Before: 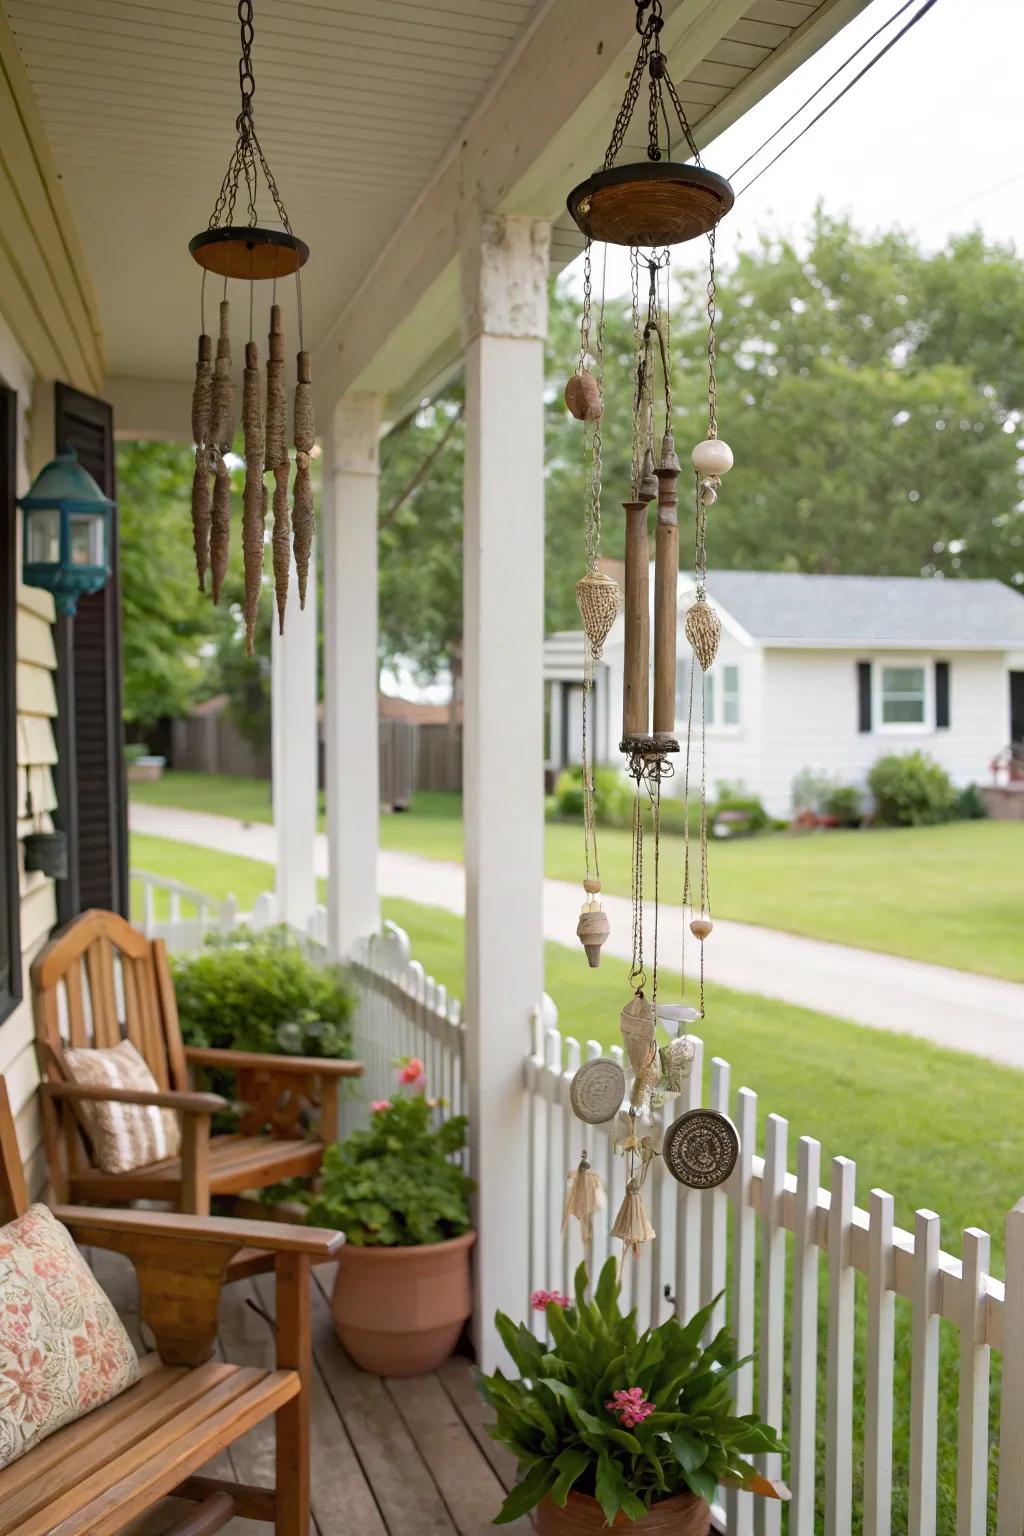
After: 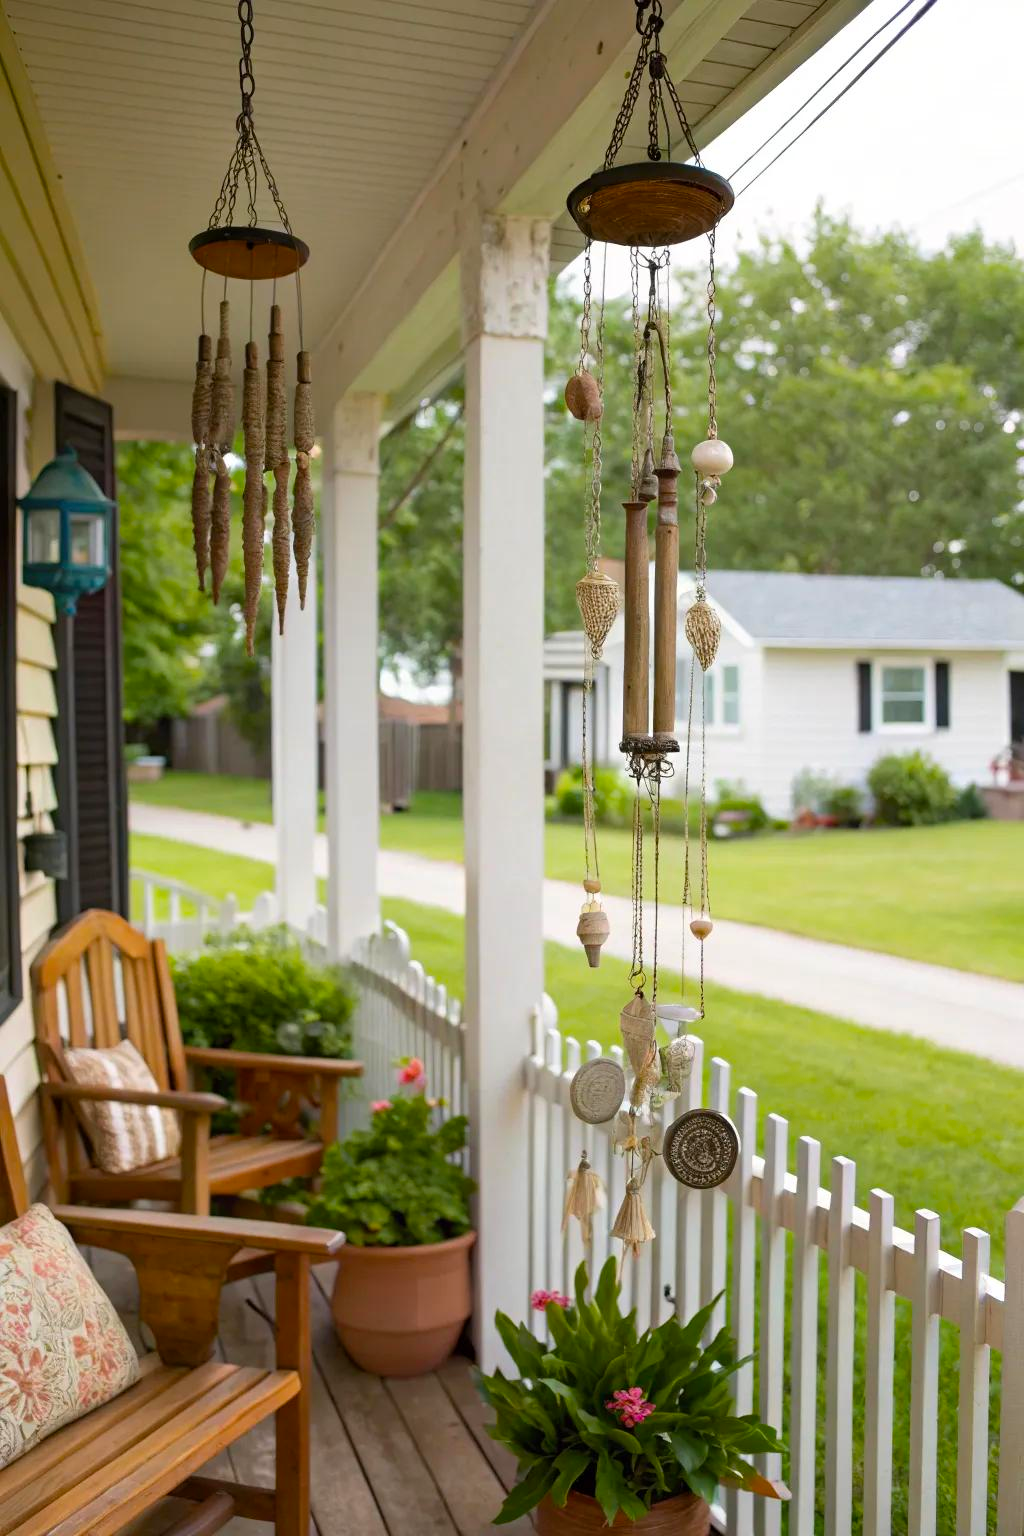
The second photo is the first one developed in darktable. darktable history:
color balance rgb: perceptual saturation grading › global saturation 25.869%
